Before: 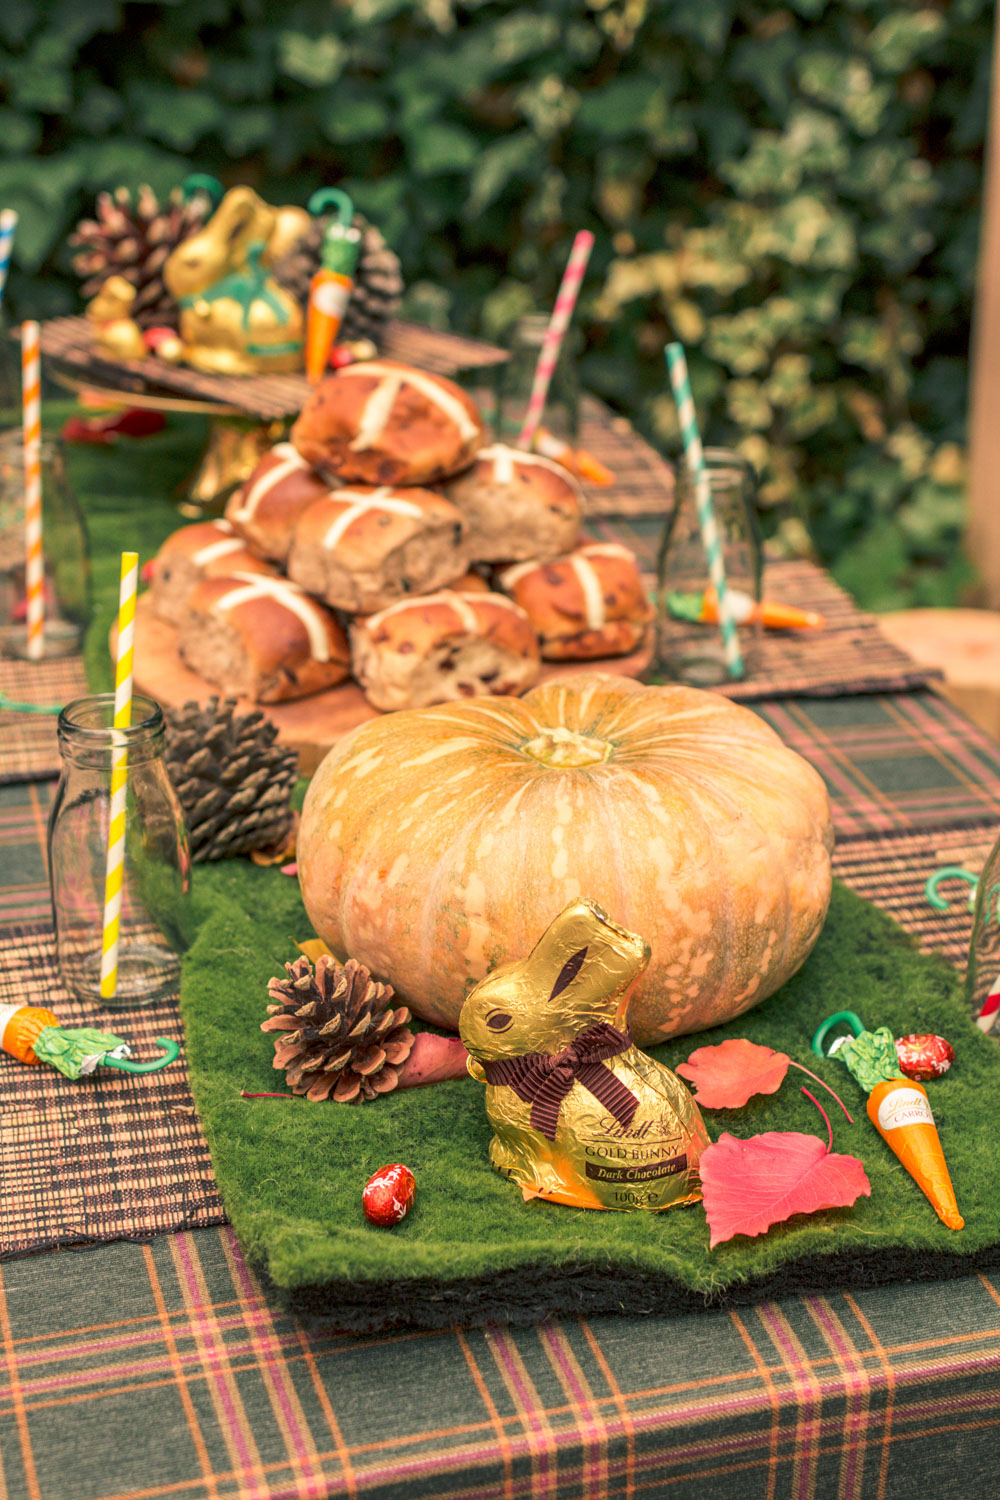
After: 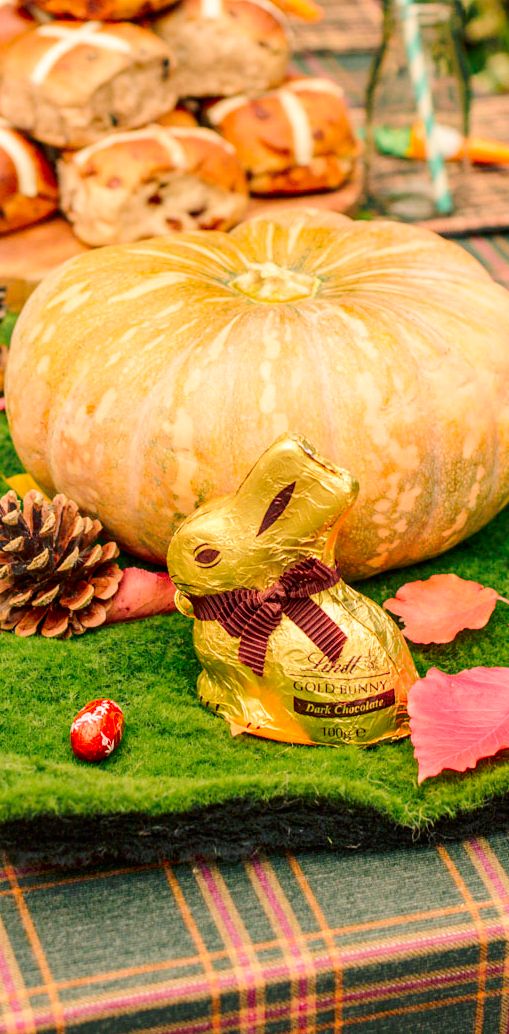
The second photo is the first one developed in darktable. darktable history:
tone curve: curves: ch0 [(0, 0) (0.003, 0.009) (0.011, 0.009) (0.025, 0.01) (0.044, 0.02) (0.069, 0.032) (0.1, 0.048) (0.136, 0.092) (0.177, 0.153) (0.224, 0.217) (0.277, 0.306) (0.335, 0.402) (0.399, 0.488) (0.468, 0.574) (0.543, 0.648) (0.623, 0.716) (0.709, 0.783) (0.801, 0.851) (0.898, 0.92) (1, 1)], preserve colors none
crop and rotate: left 29.203%, top 31.021%, right 19.842%
color correction: highlights b* 0.063, saturation 1.29
